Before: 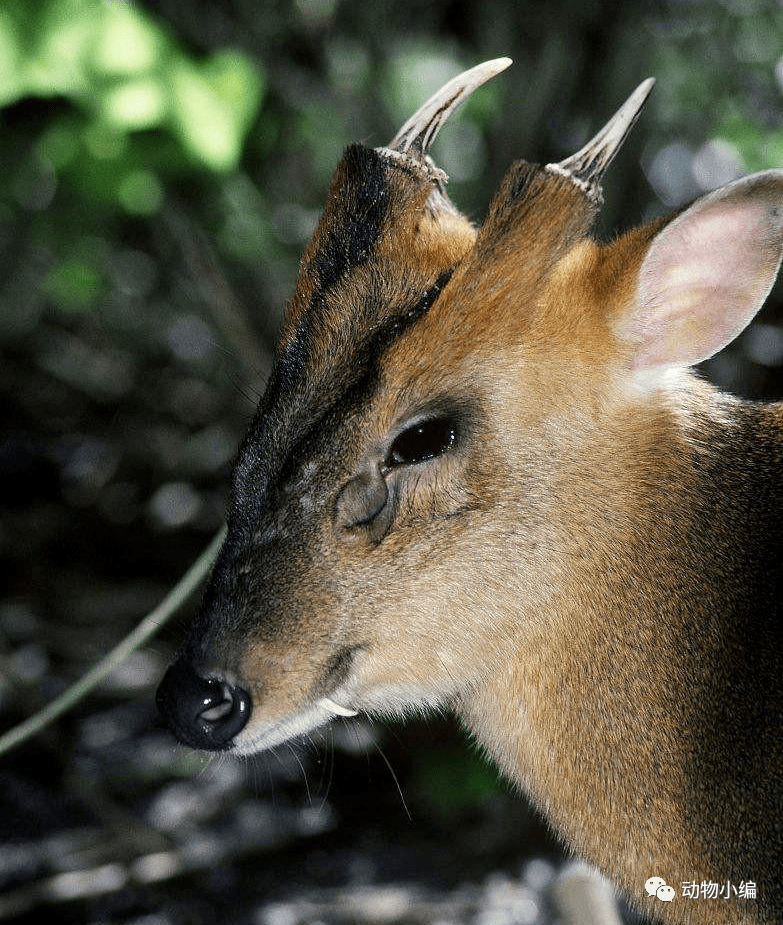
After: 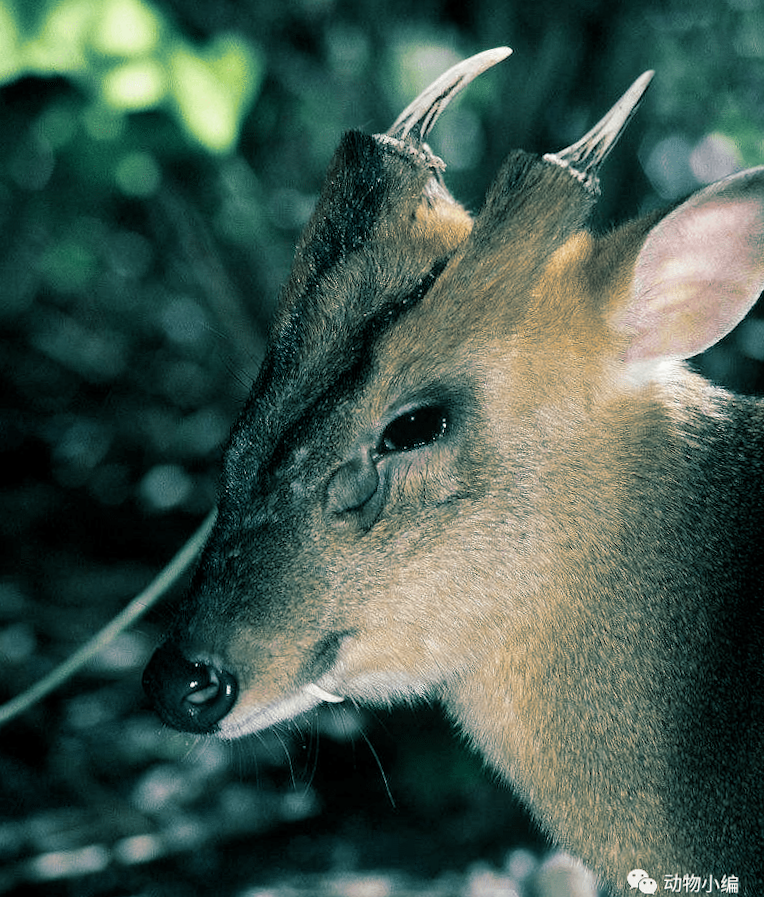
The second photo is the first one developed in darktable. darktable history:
rotate and perspective: rotation -1.17°, automatic cropping off
crop and rotate: angle -2.38°
split-toning: shadows › hue 183.6°, shadows › saturation 0.52, highlights › hue 0°, highlights › saturation 0
